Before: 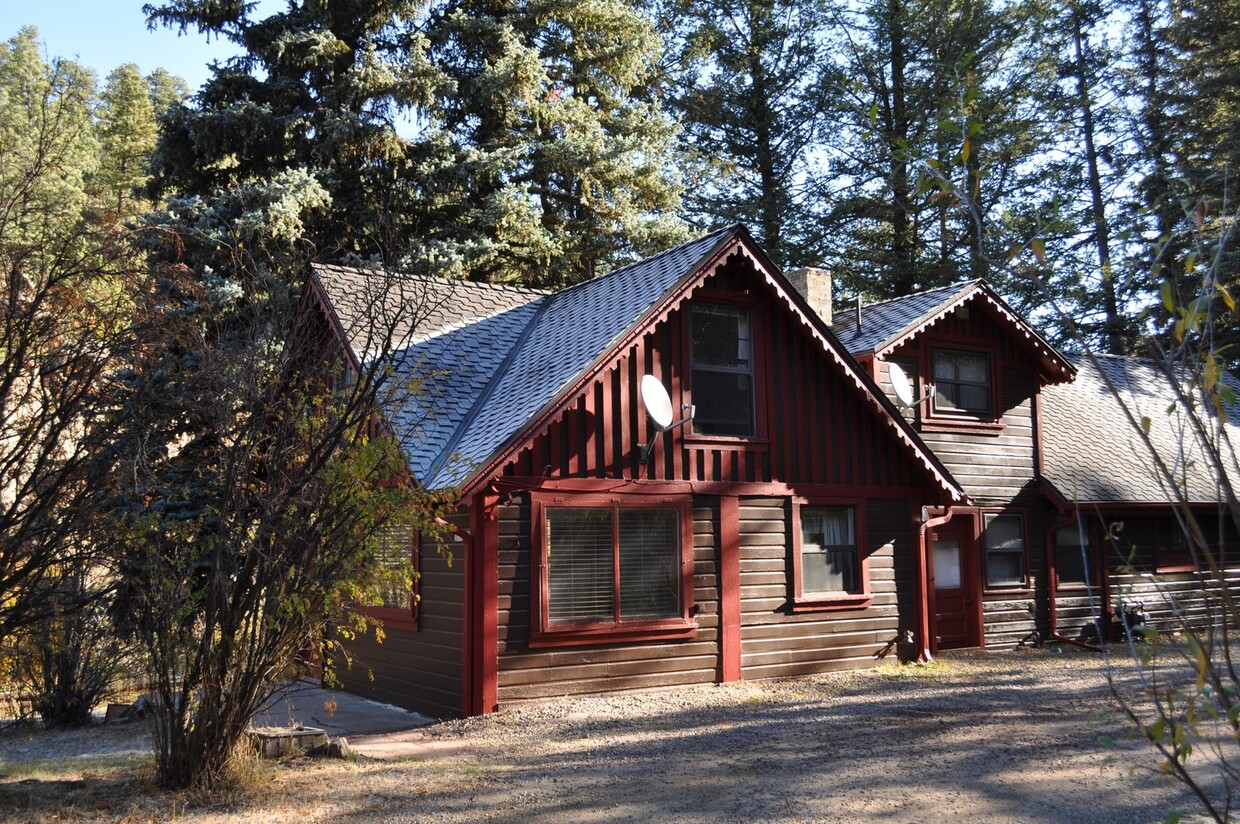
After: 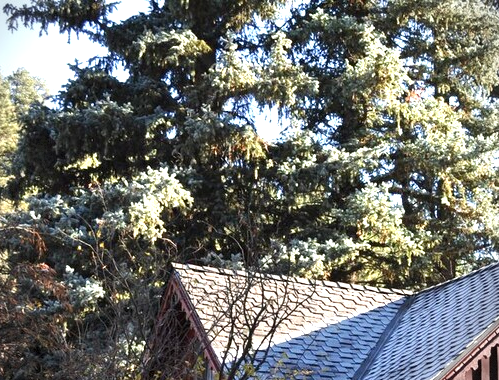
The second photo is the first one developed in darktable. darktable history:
vignetting: fall-off radius 45.27%, dithering 8-bit output
crop and rotate: left 11.235%, top 0.074%, right 48.468%, bottom 53.774%
exposure: exposure 0.95 EV, compensate highlight preservation false
